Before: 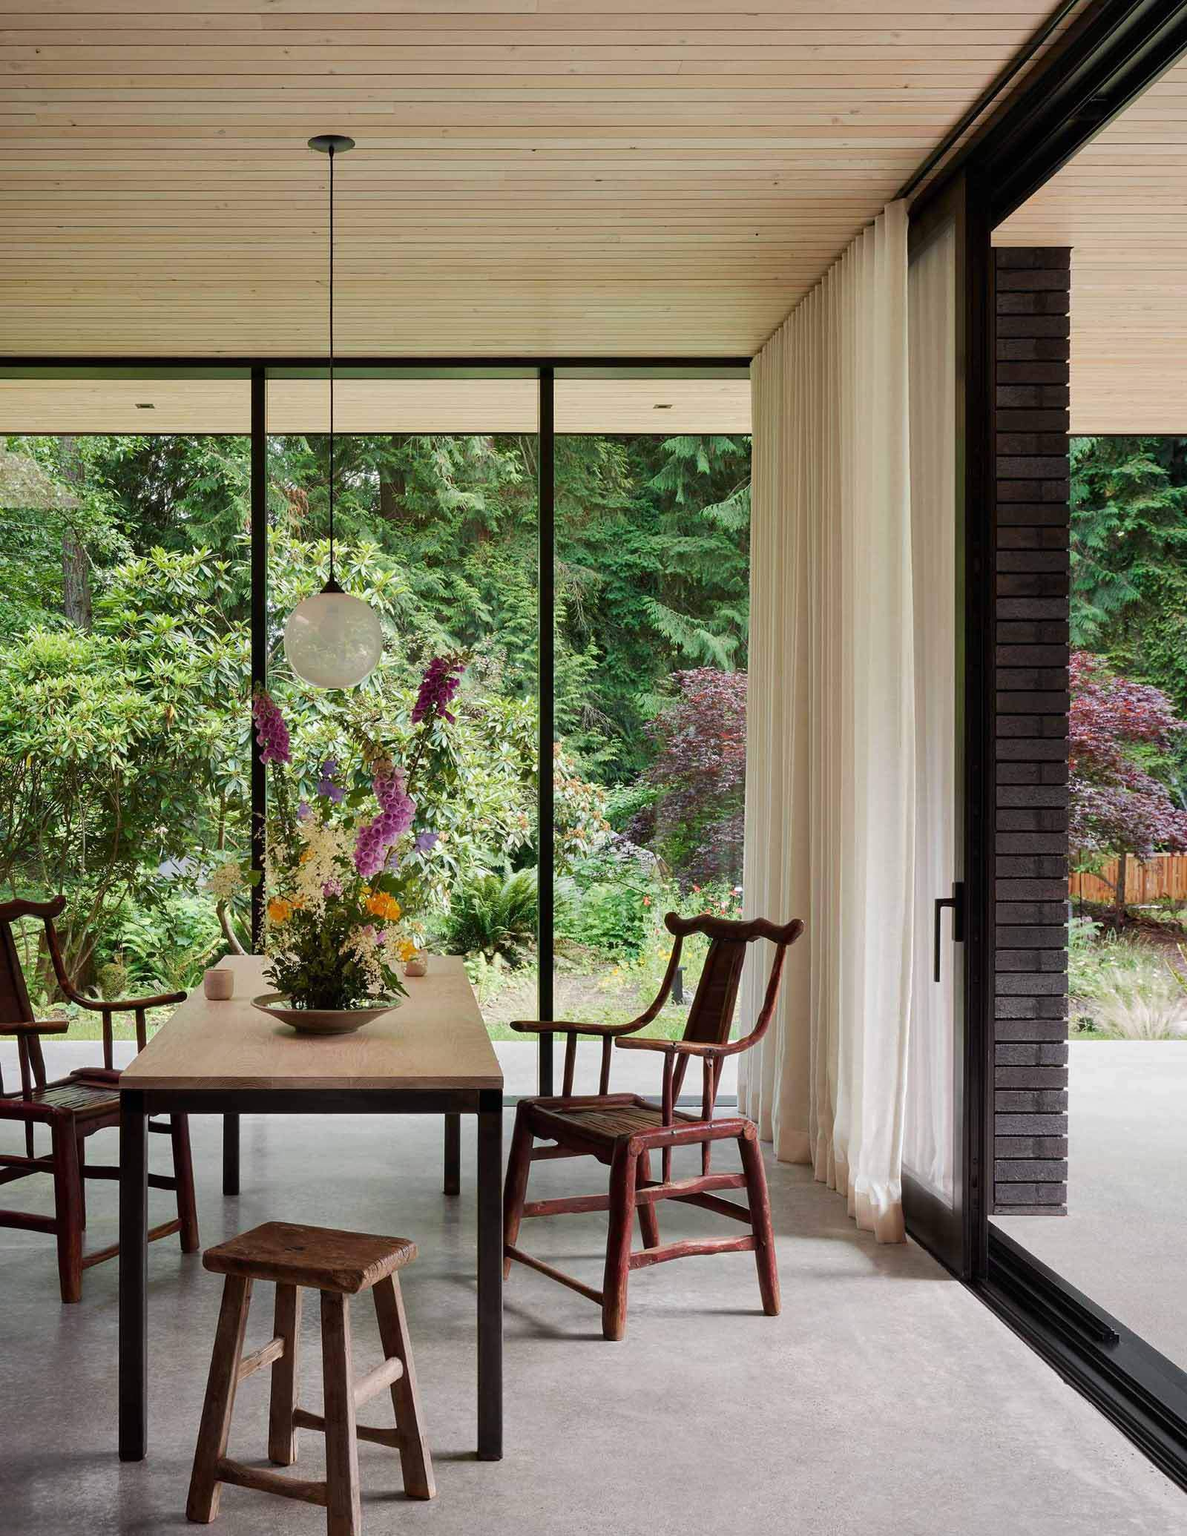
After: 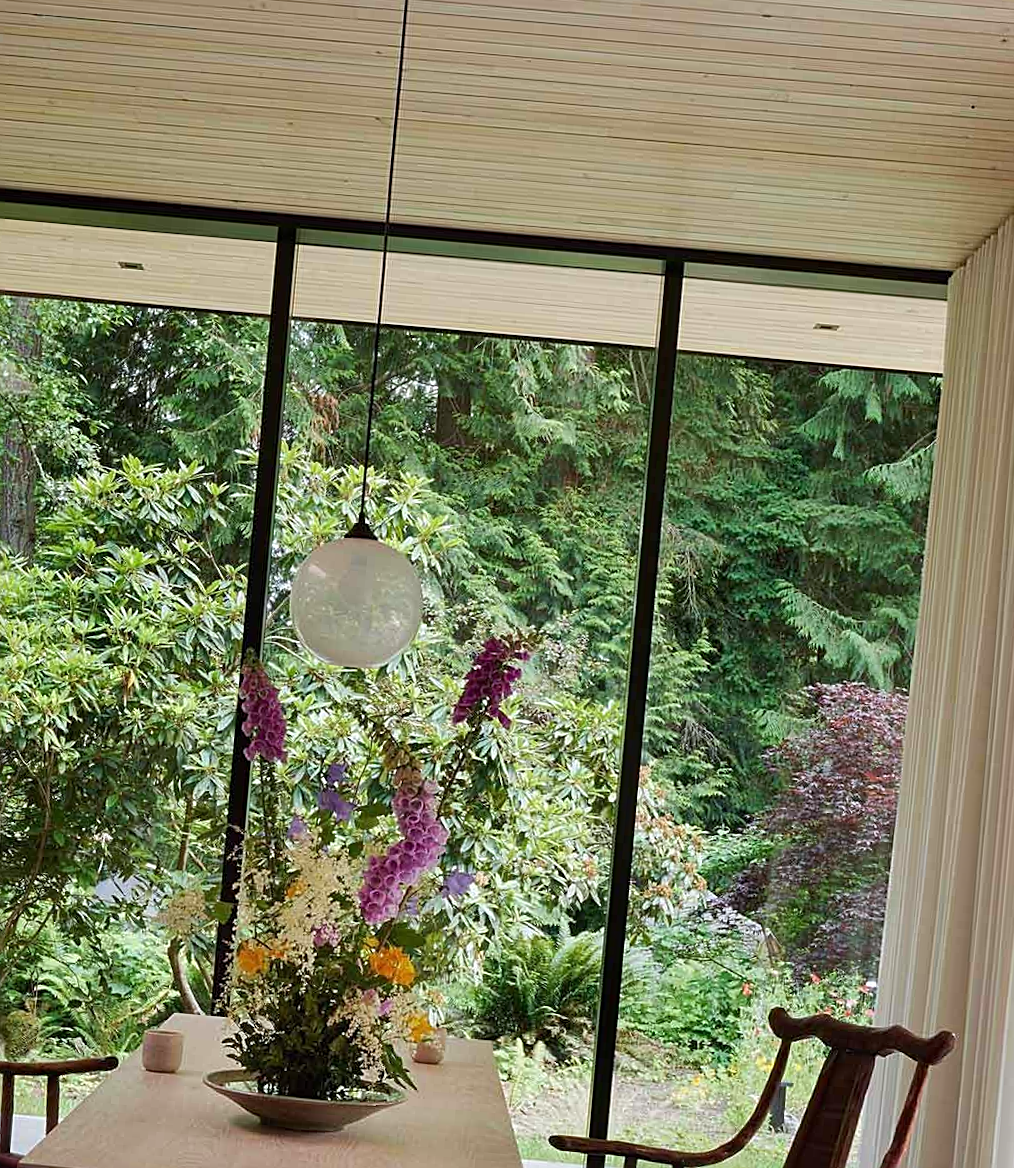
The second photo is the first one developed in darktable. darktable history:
white balance: red 0.98, blue 1.034
sharpen: on, module defaults
crop and rotate: angle -4.99°, left 2.122%, top 6.945%, right 27.566%, bottom 30.519%
